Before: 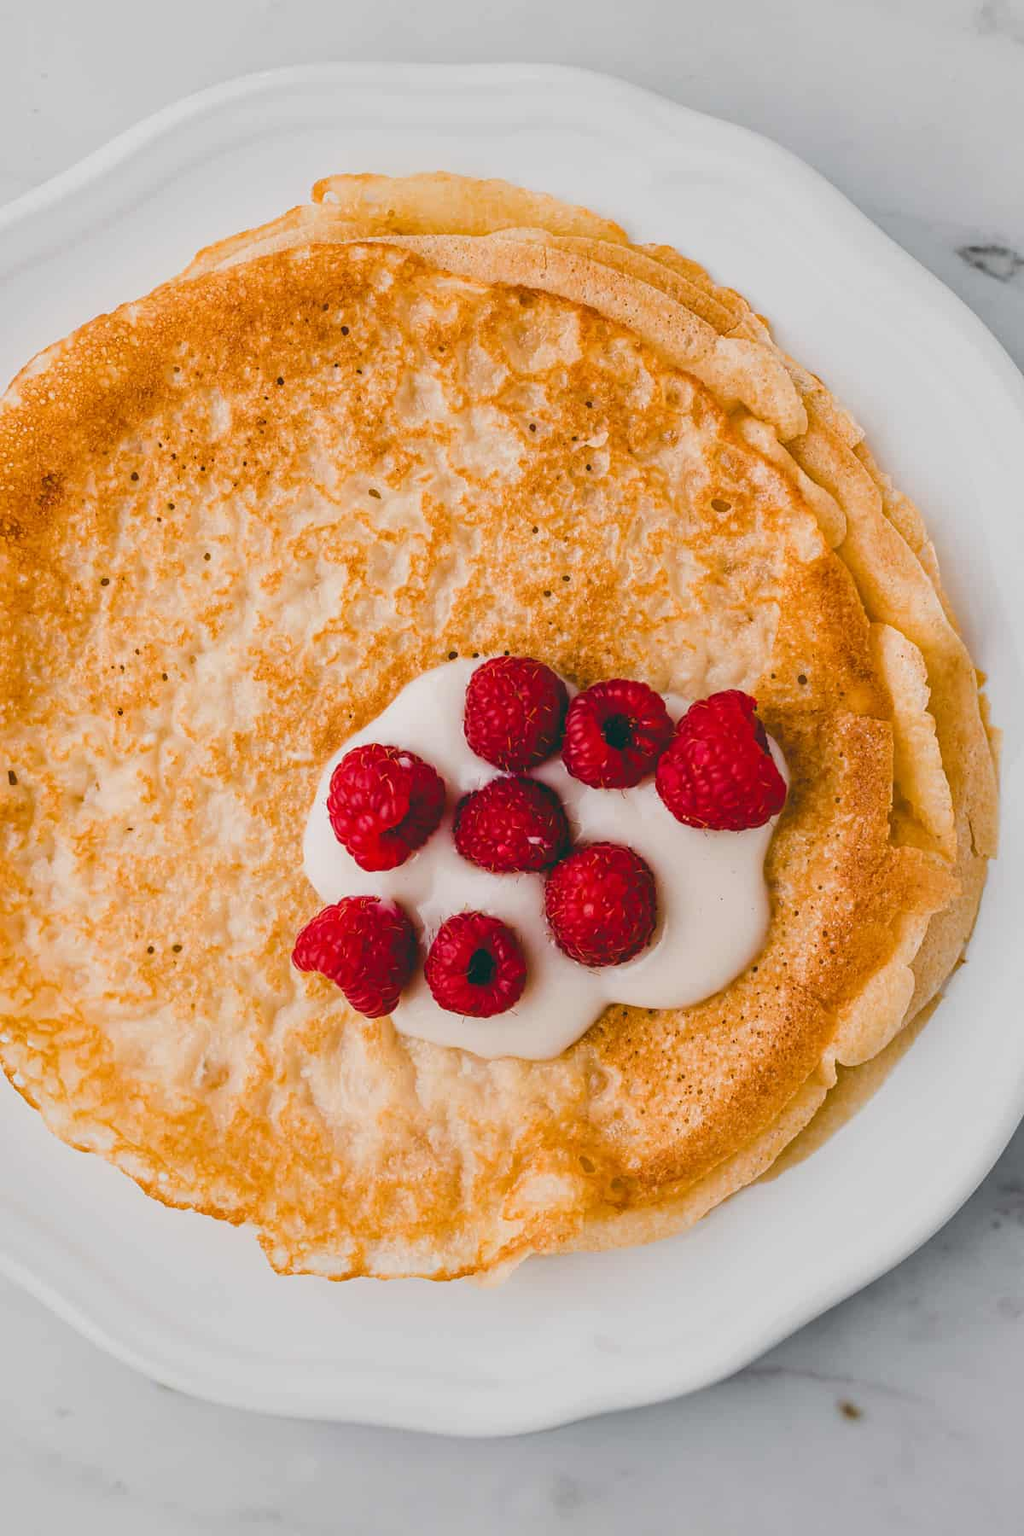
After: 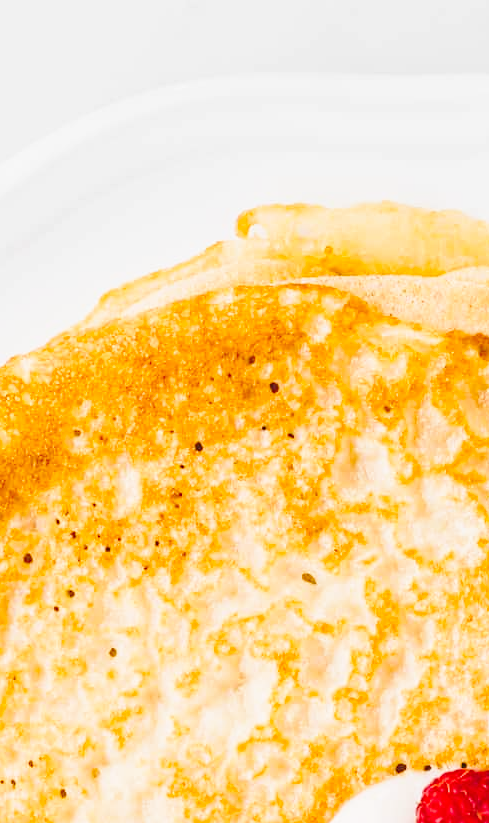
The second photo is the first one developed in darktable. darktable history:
base curve: curves: ch0 [(0, 0) (0.032, 0.037) (0.105, 0.228) (0.435, 0.76) (0.856, 0.983) (1, 1)], preserve colors none
crop and rotate: left 10.881%, top 0.054%, right 48.332%, bottom 54.208%
